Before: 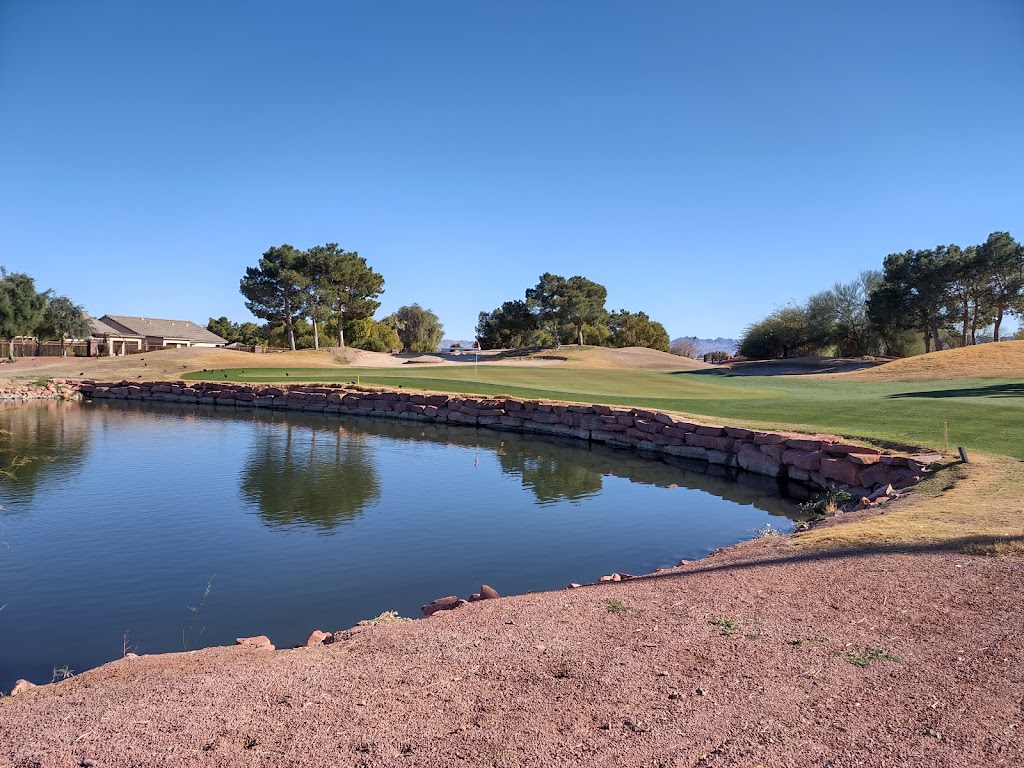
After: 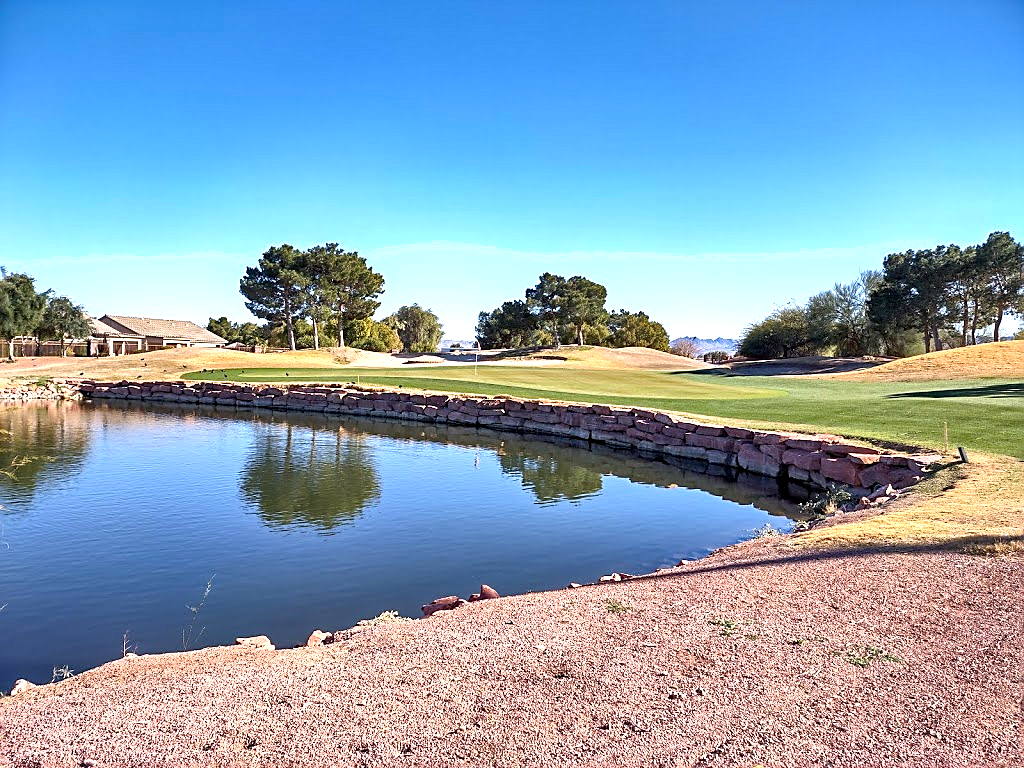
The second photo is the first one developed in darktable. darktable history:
shadows and highlights: low approximation 0.01, soften with gaussian
exposure: black level correction 0.001, exposure 1.037 EV, compensate highlight preservation false
haze removal: strength 0.286, distance 0.245, compatibility mode true, adaptive false
sharpen: on, module defaults
